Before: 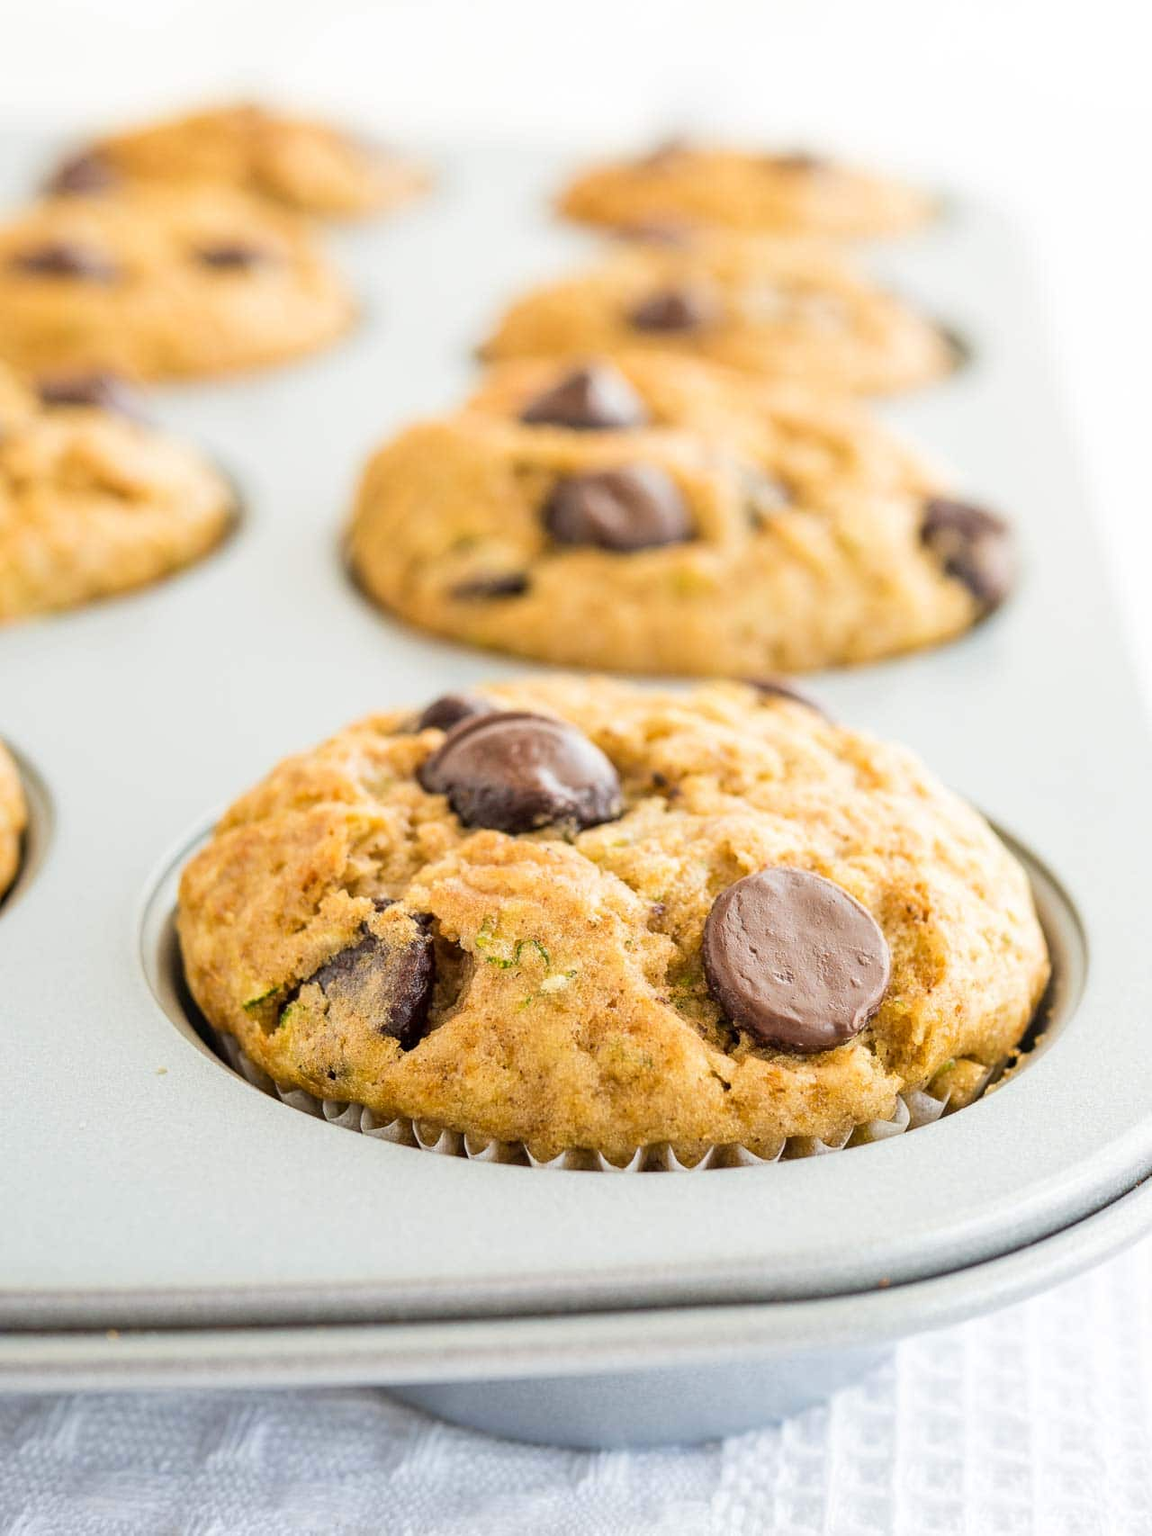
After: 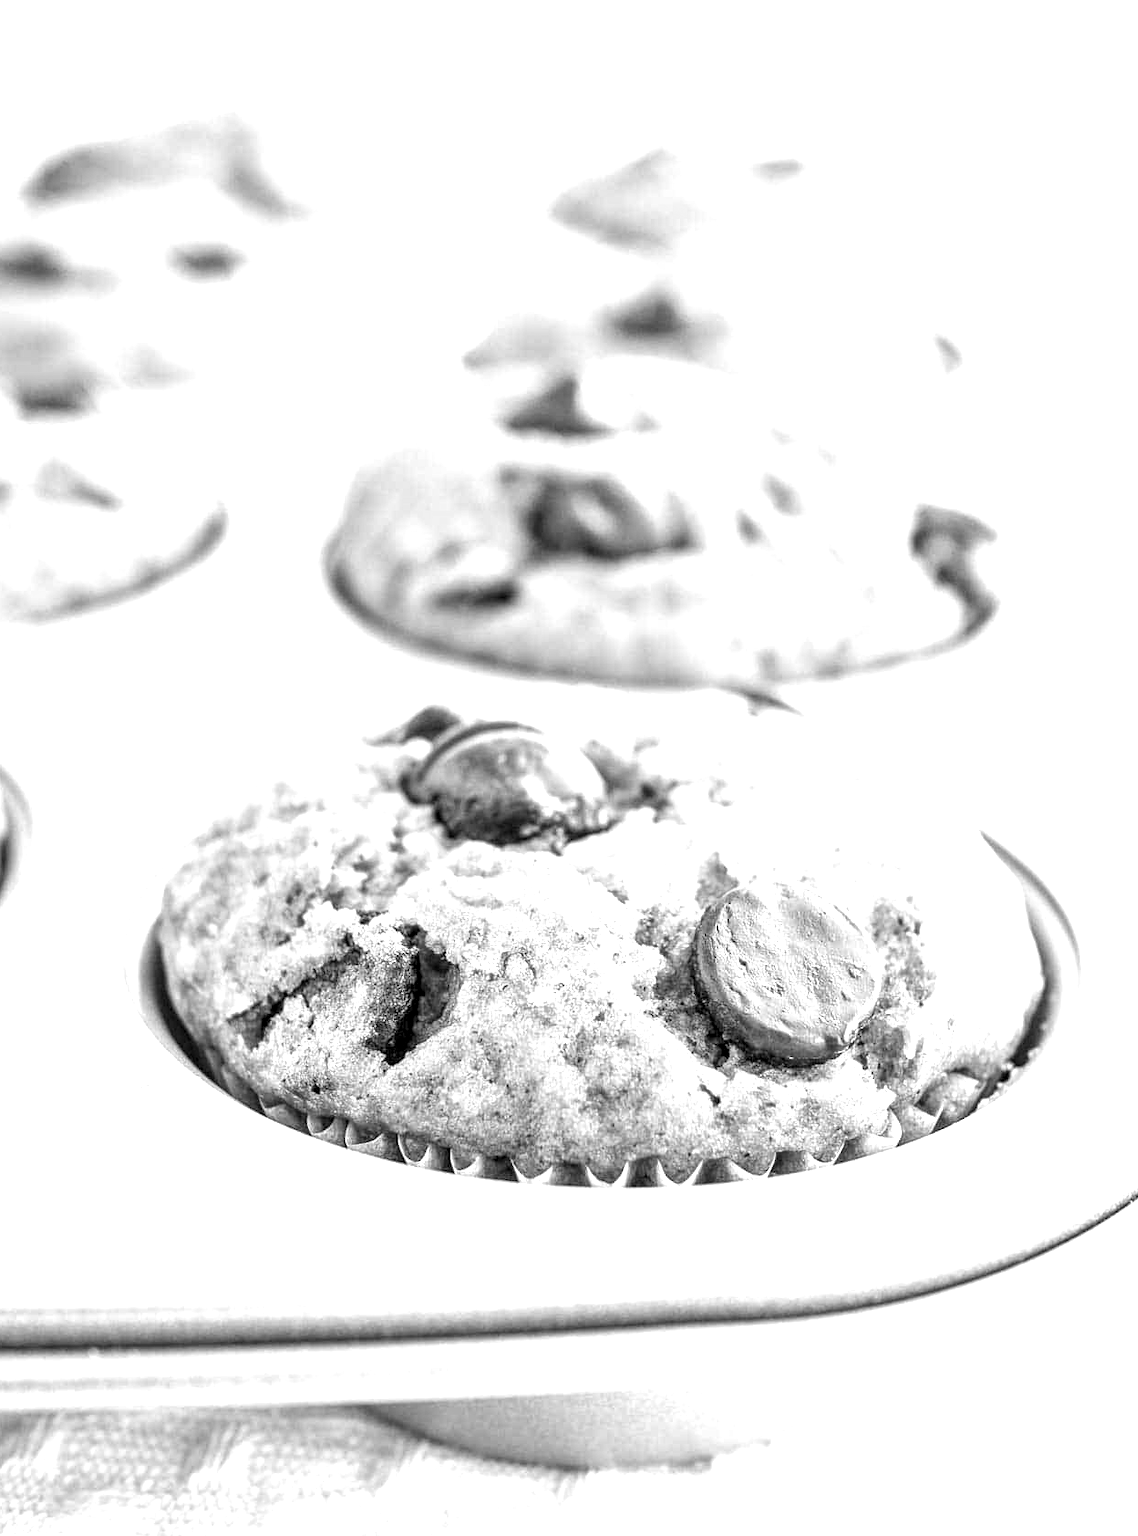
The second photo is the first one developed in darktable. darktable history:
crop and rotate: left 1.774%, right 0.633%, bottom 1.28%
monochrome: a 1.94, b -0.638
local contrast: detail 154%
exposure: black level correction 0, exposure 1.1 EV, compensate highlight preservation false
color balance rgb: perceptual saturation grading › global saturation 25%, global vibrance 20%
